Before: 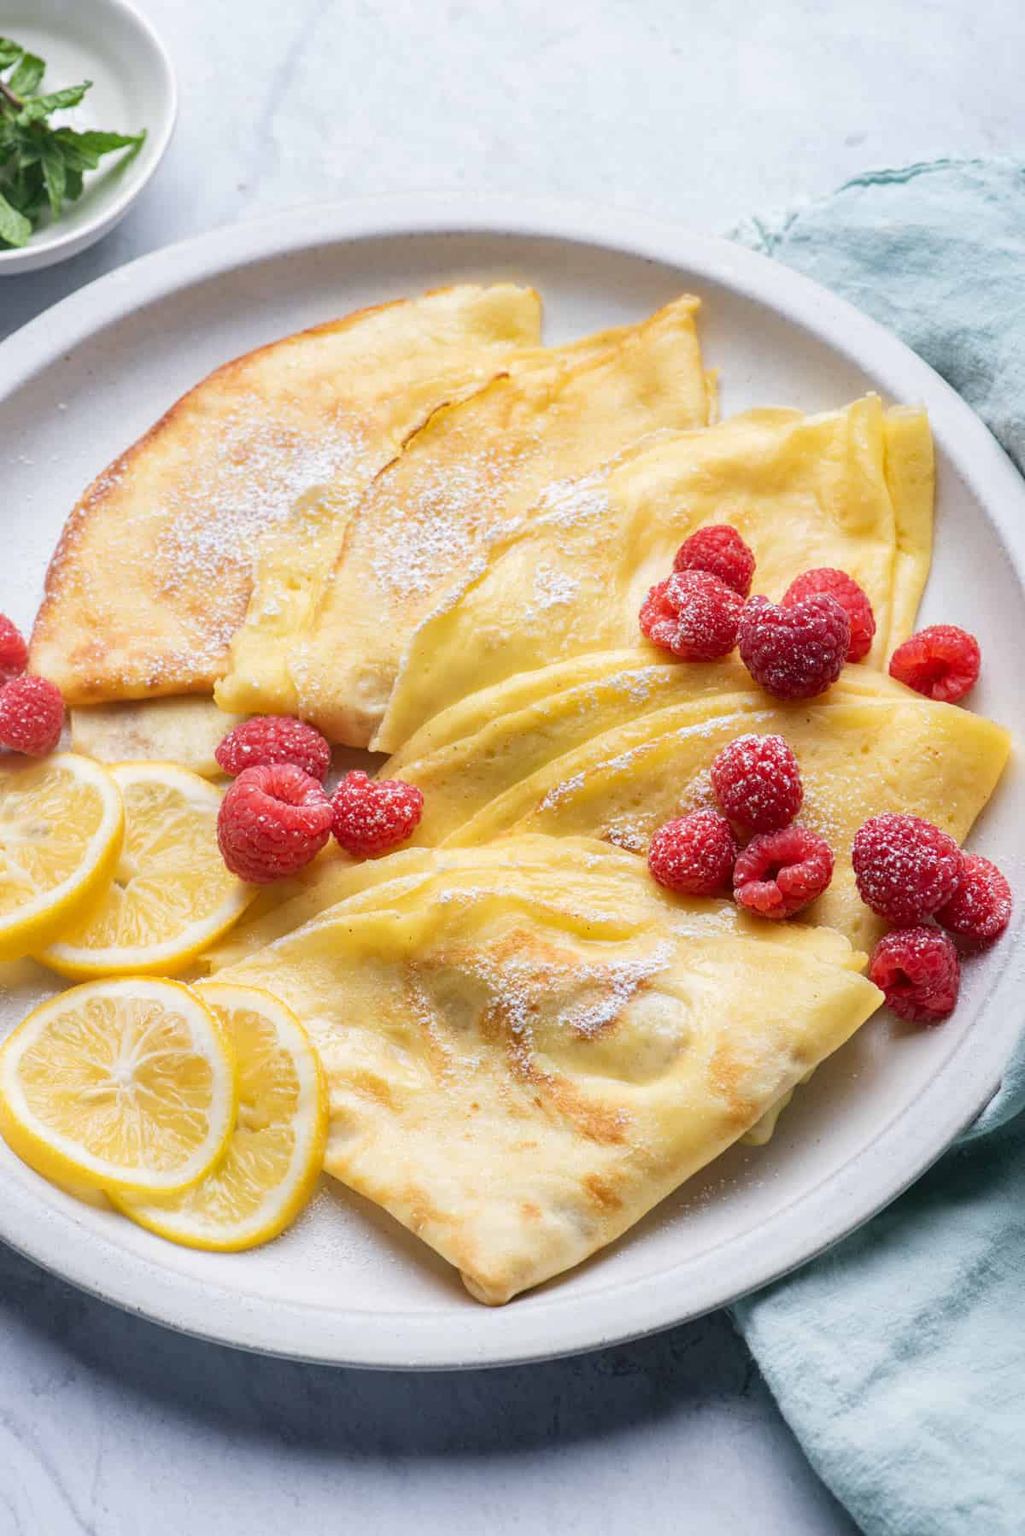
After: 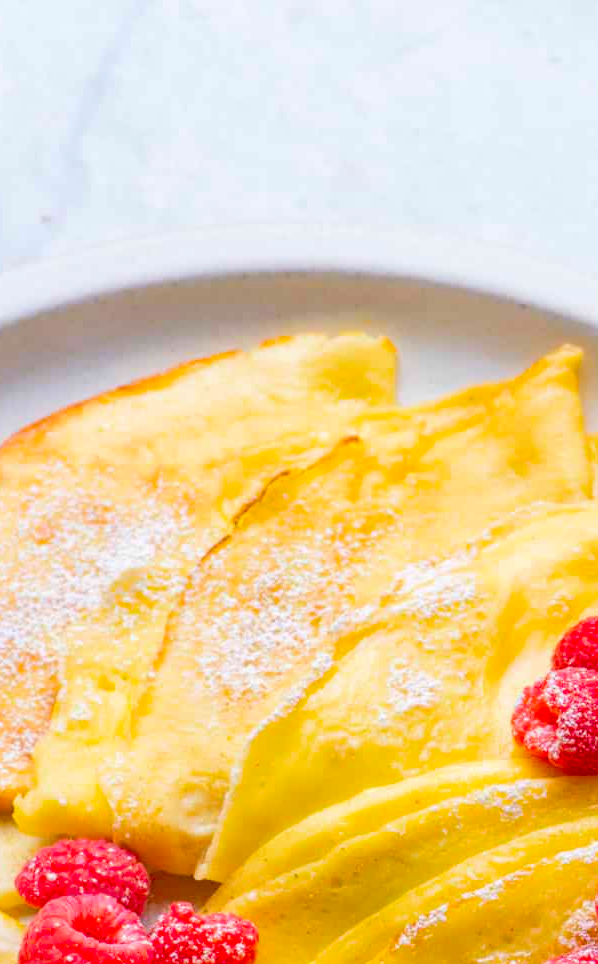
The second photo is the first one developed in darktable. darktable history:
crop: left 19.791%, right 30.334%, bottom 46.366%
color balance rgb: shadows lift › chroma 1.038%, shadows lift › hue 216.39°, perceptual saturation grading › global saturation 30.883%, global vibrance 20%
levels: levels [0, 0.445, 1]
